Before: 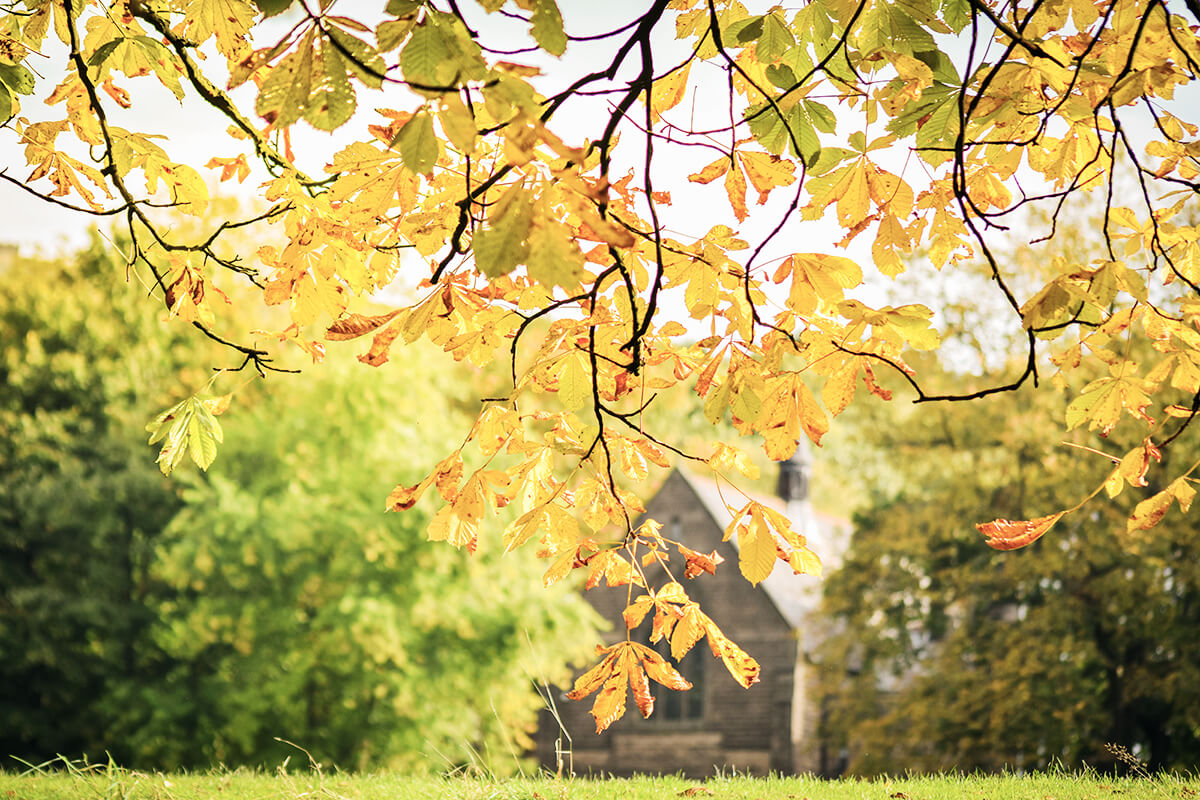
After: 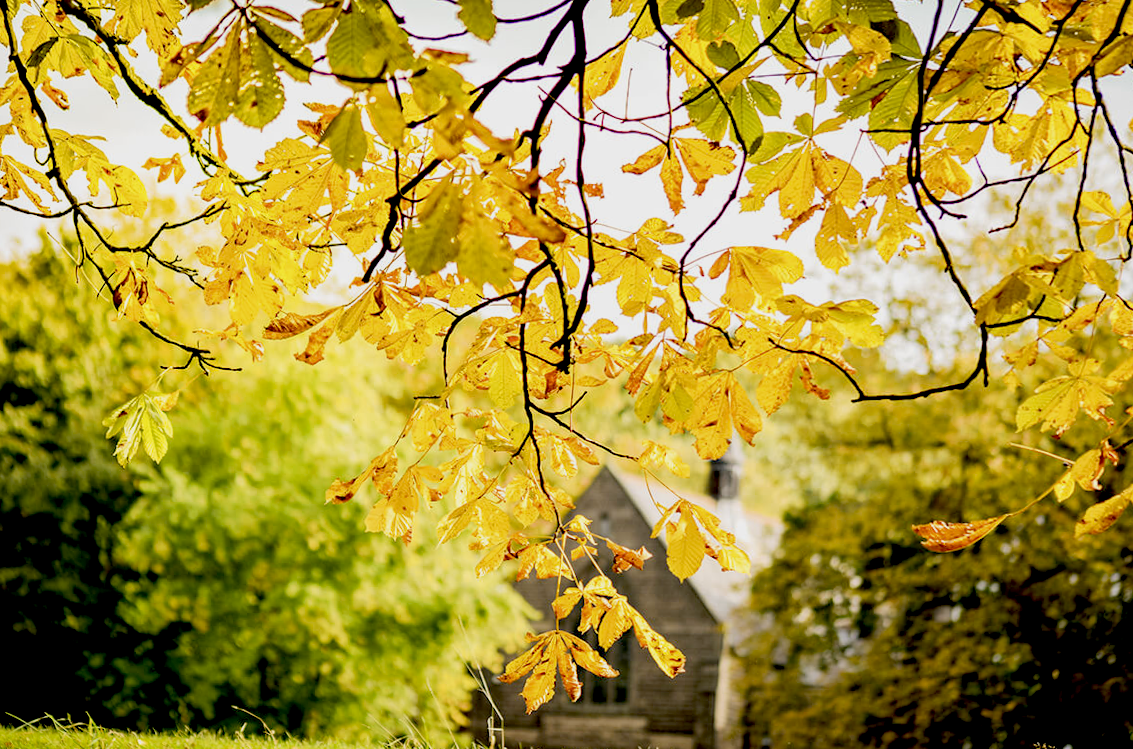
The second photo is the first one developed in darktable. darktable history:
exposure: black level correction 0.046, exposure -0.228 EV, compensate highlight preservation false
color contrast: green-magenta contrast 0.8, blue-yellow contrast 1.1, unbound 0
rotate and perspective: rotation 0.062°, lens shift (vertical) 0.115, lens shift (horizontal) -0.133, crop left 0.047, crop right 0.94, crop top 0.061, crop bottom 0.94
